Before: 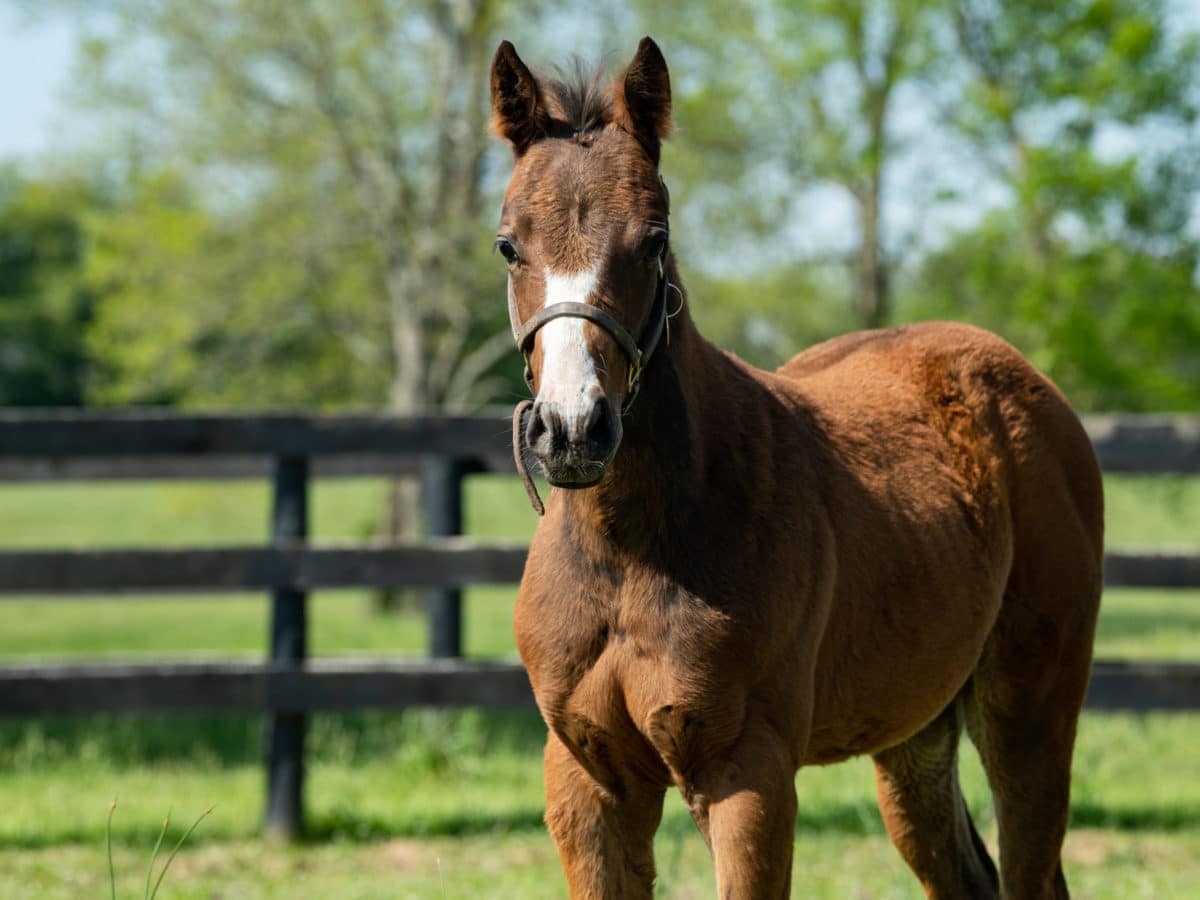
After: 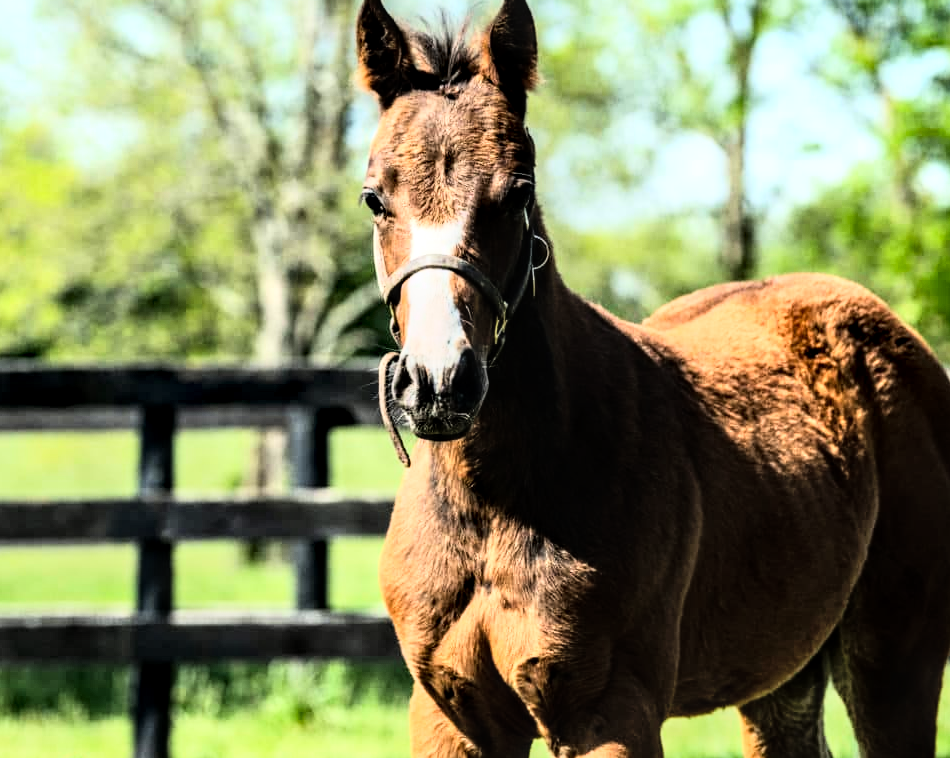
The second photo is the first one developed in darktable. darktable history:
crop: left 11.225%, top 5.381%, right 9.565%, bottom 10.314%
rgb curve: curves: ch0 [(0, 0) (0.21, 0.15) (0.24, 0.21) (0.5, 0.75) (0.75, 0.96) (0.89, 0.99) (1, 1)]; ch1 [(0, 0.02) (0.21, 0.13) (0.25, 0.2) (0.5, 0.67) (0.75, 0.9) (0.89, 0.97) (1, 1)]; ch2 [(0, 0.02) (0.21, 0.13) (0.25, 0.2) (0.5, 0.67) (0.75, 0.9) (0.89, 0.97) (1, 1)], compensate middle gray true
local contrast: detail 150%
